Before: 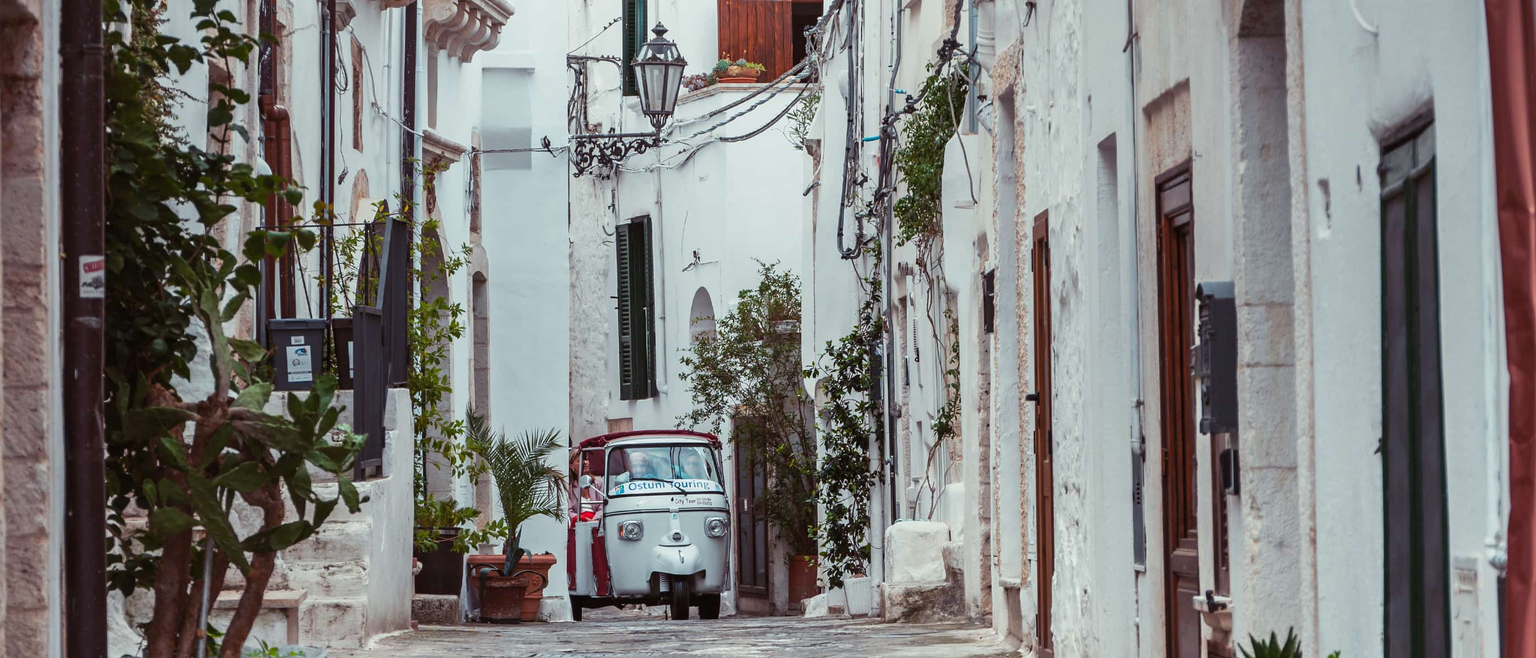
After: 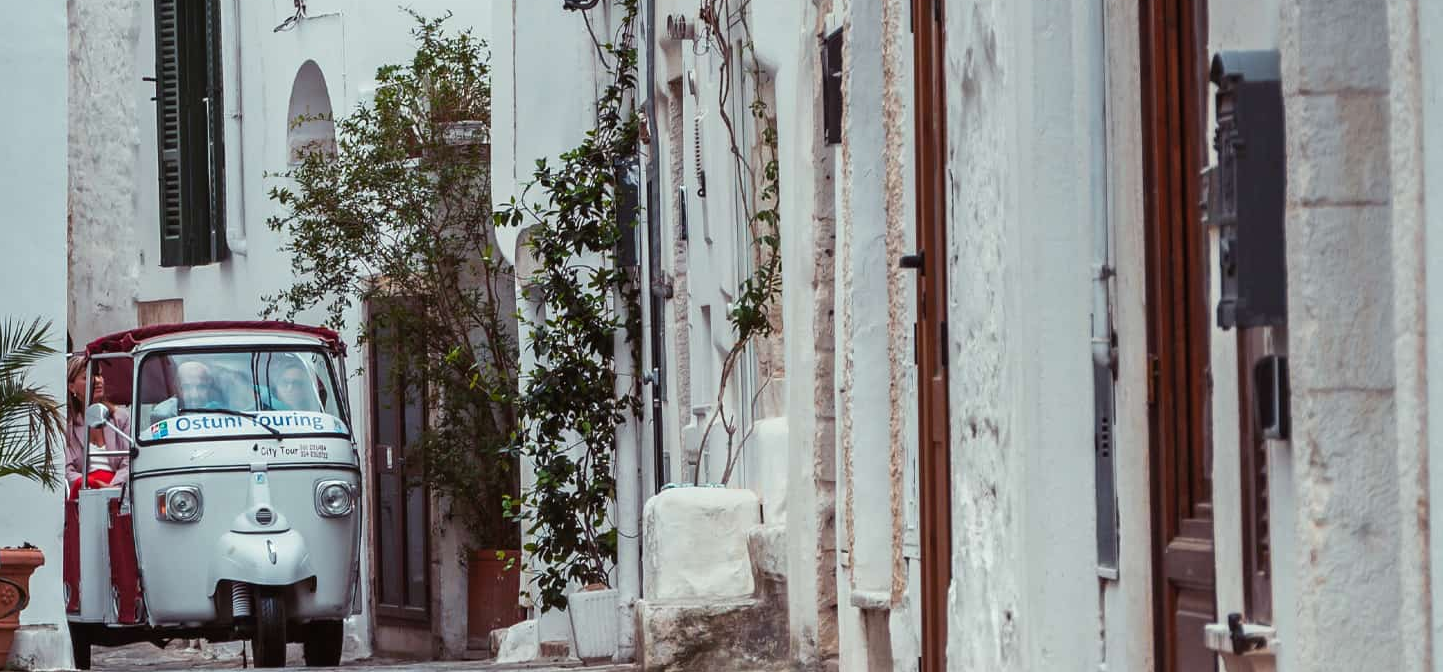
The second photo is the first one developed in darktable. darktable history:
crop: left 34.67%, top 38.612%, right 13.792%, bottom 5.373%
